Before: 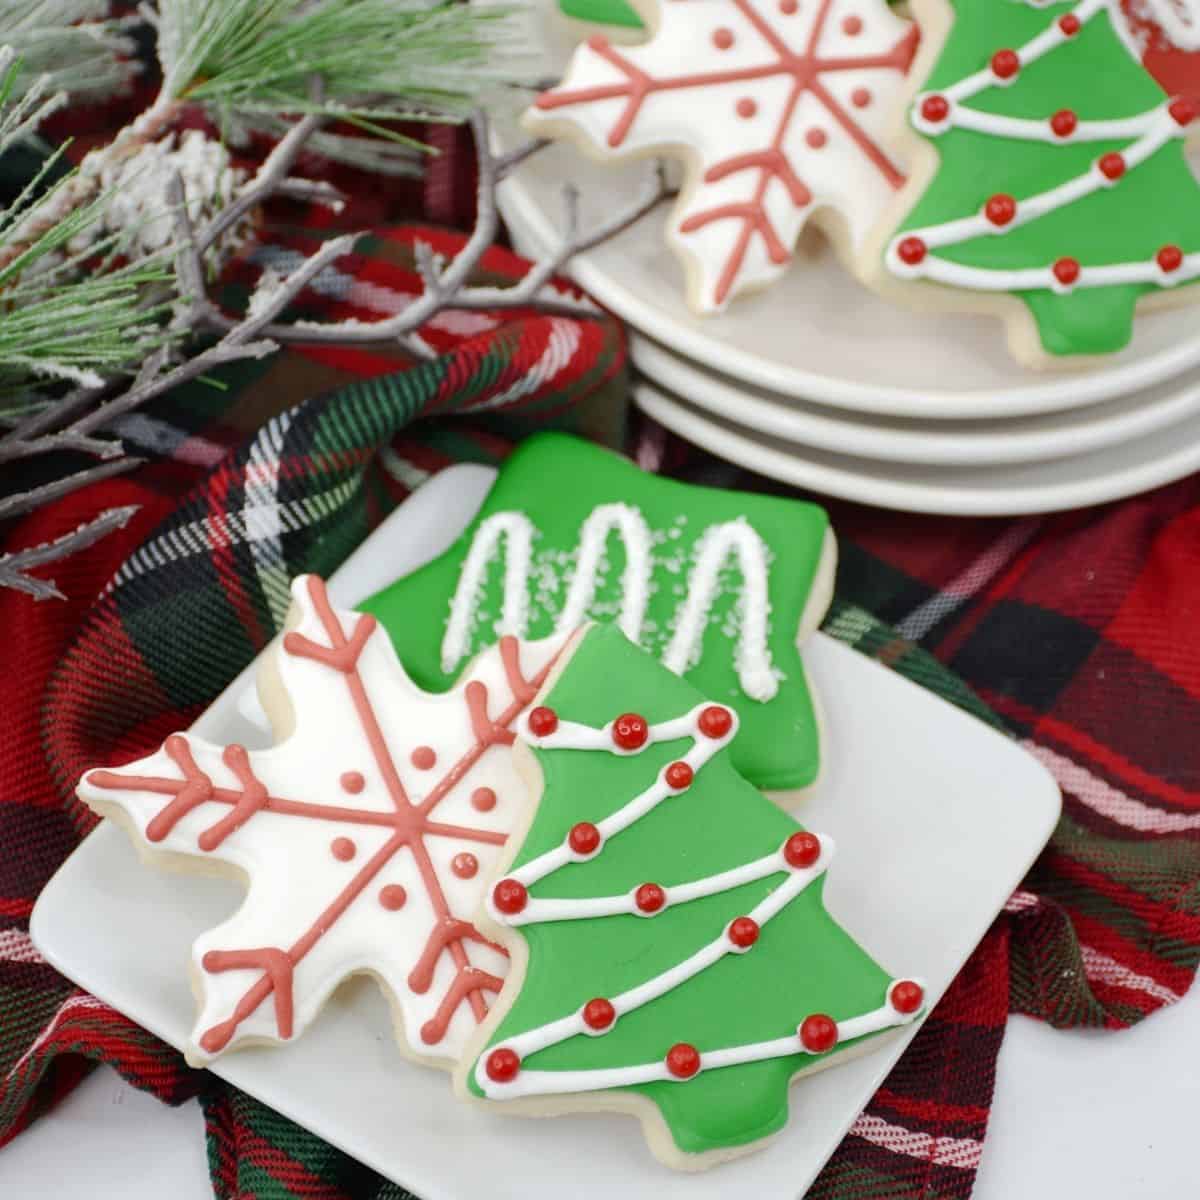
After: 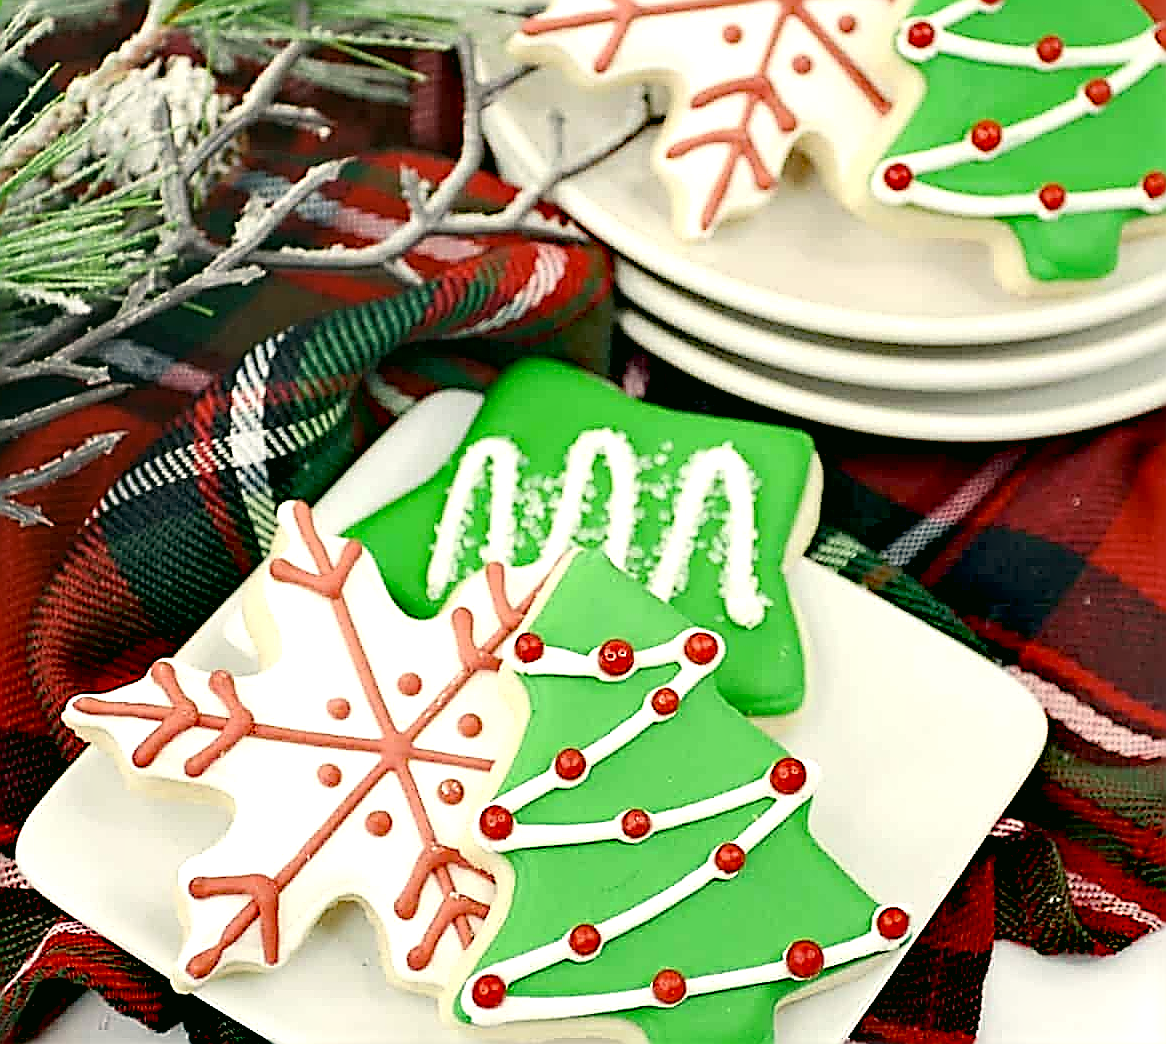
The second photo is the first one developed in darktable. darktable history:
color correction: highlights a* -0.507, highlights b* 9.58, shadows a* -9.05, shadows b* 1.4
base curve: curves: ch0 [(0, 0) (0.472, 0.455) (1, 1)], fusion 1
sharpen: amount 1.851
crop: left 1.17%, top 6.186%, right 1.659%, bottom 6.812%
